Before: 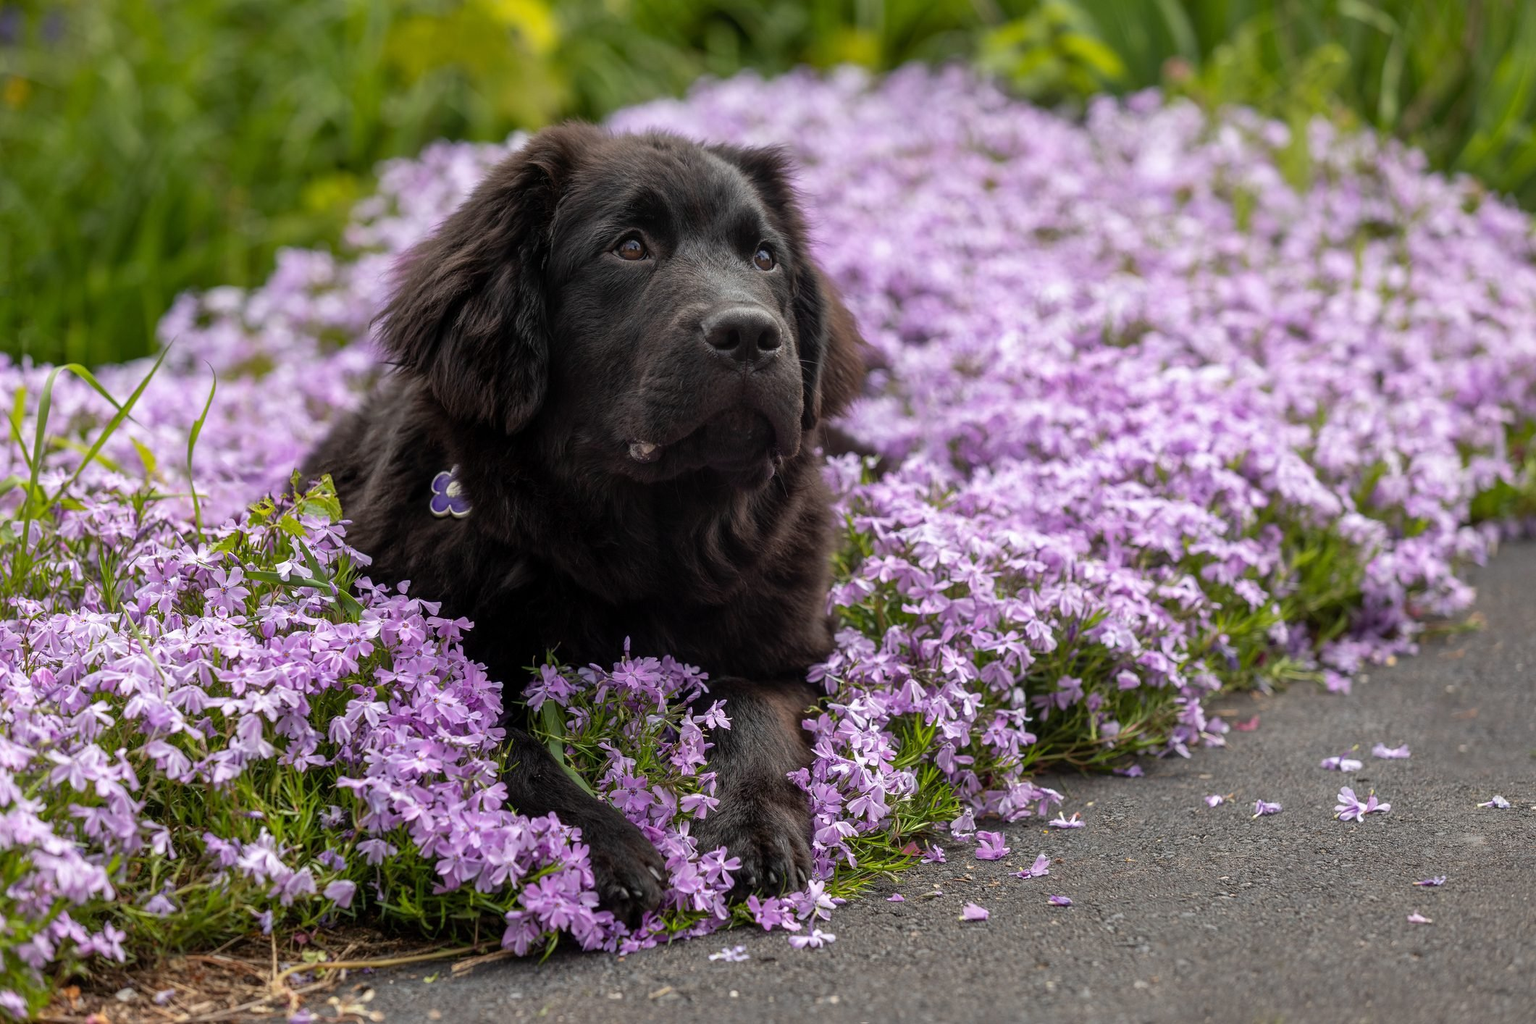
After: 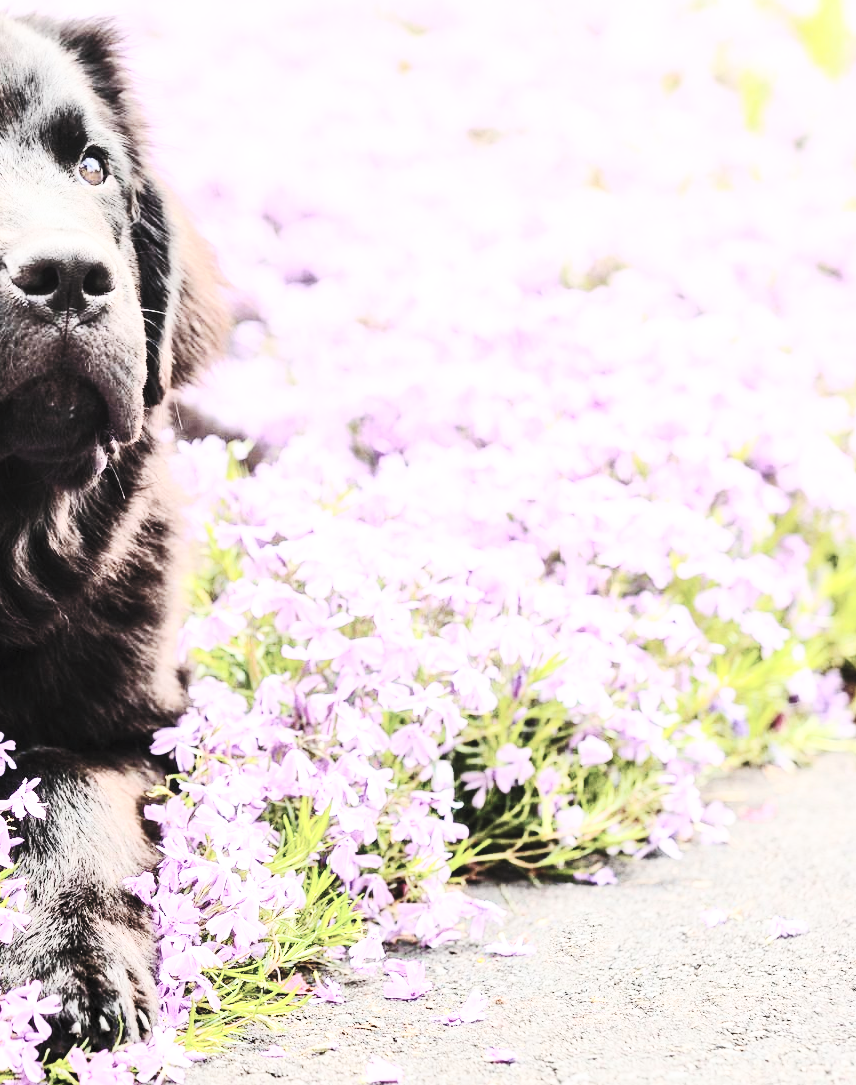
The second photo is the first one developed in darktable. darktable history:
crop: left 45.424%, top 13.363%, right 14.199%, bottom 9.897%
tone equalizer: -7 EV 0.144 EV, -6 EV 0.605 EV, -5 EV 1.11 EV, -4 EV 1.37 EV, -3 EV 1.18 EV, -2 EV 0.6 EV, -1 EV 0.157 EV
contrast brightness saturation: contrast 0.582, brightness 0.572, saturation -0.336
base curve: curves: ch0 [(0, 0) (0.028, 0.03) (0.105, 0.232) (0.387, 0.748) (0.754, 0.968) (1, 1)], preserve colors none
